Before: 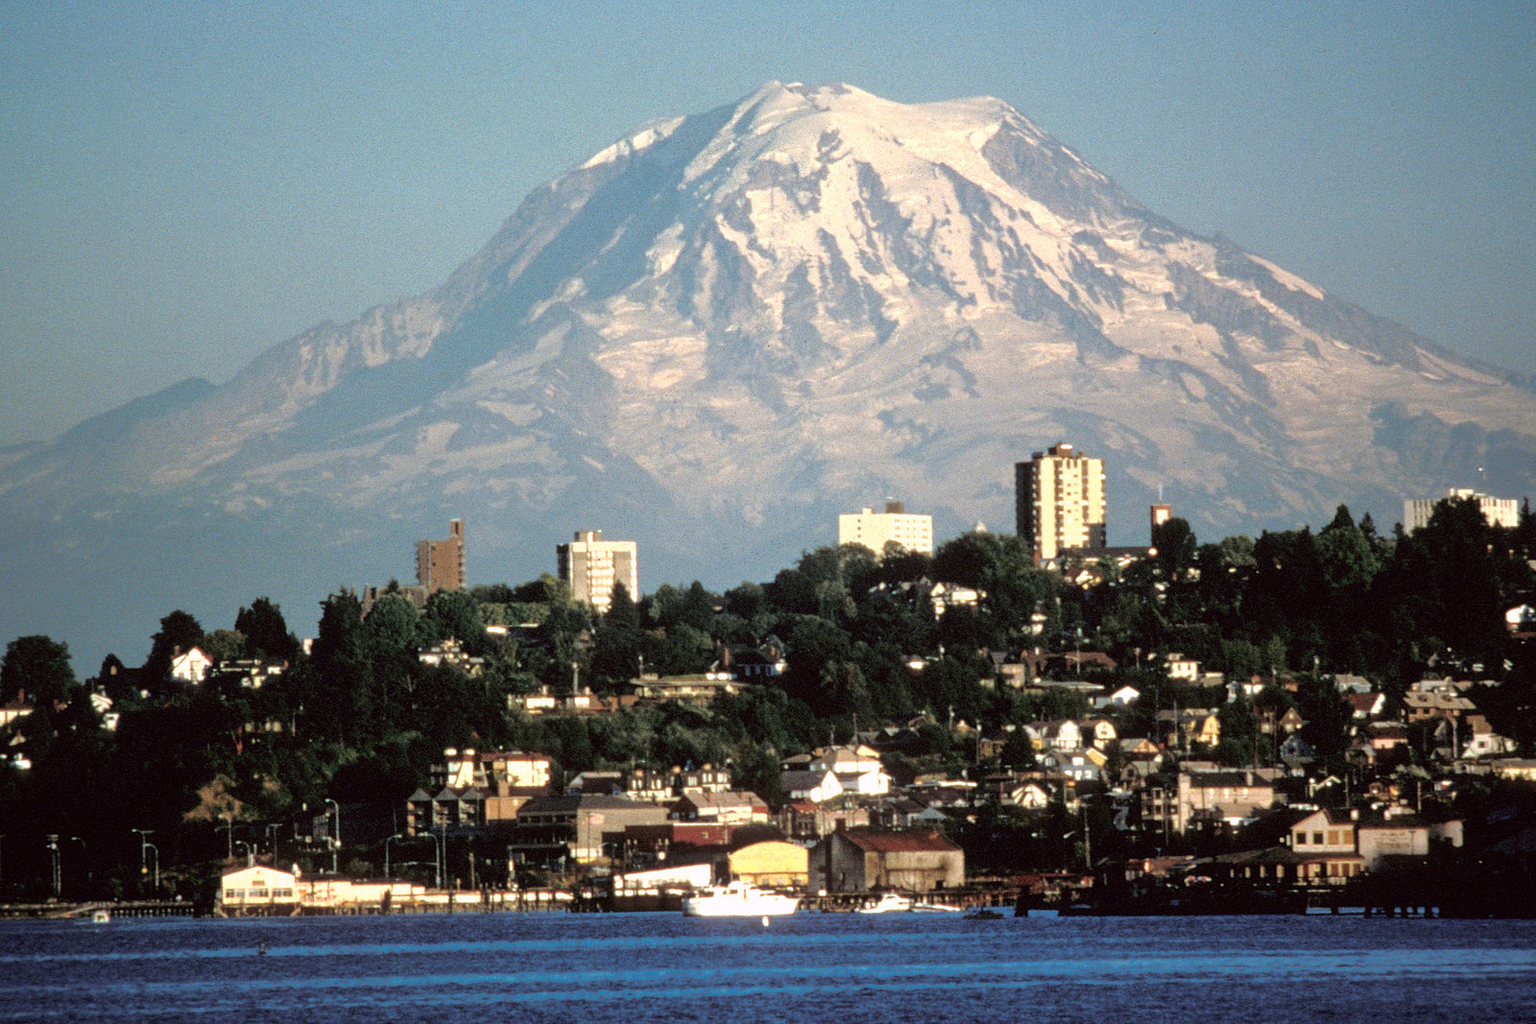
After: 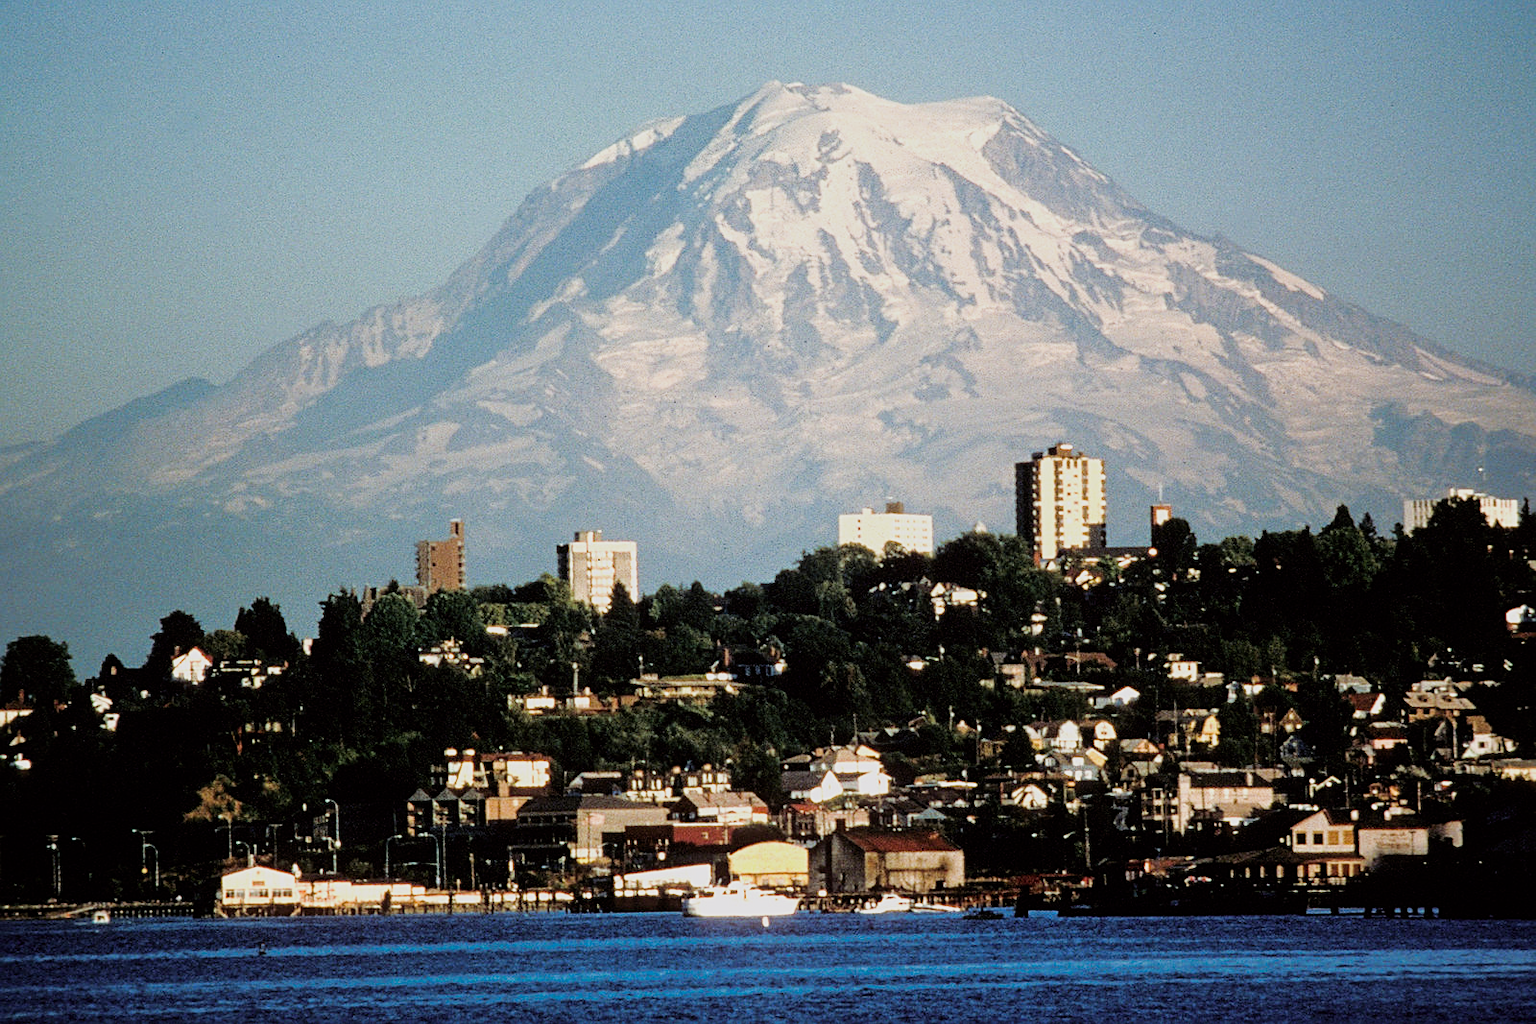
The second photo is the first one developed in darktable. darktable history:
sharpen: on, module defaults
sigmoid: contrast 1.54, target black 0
